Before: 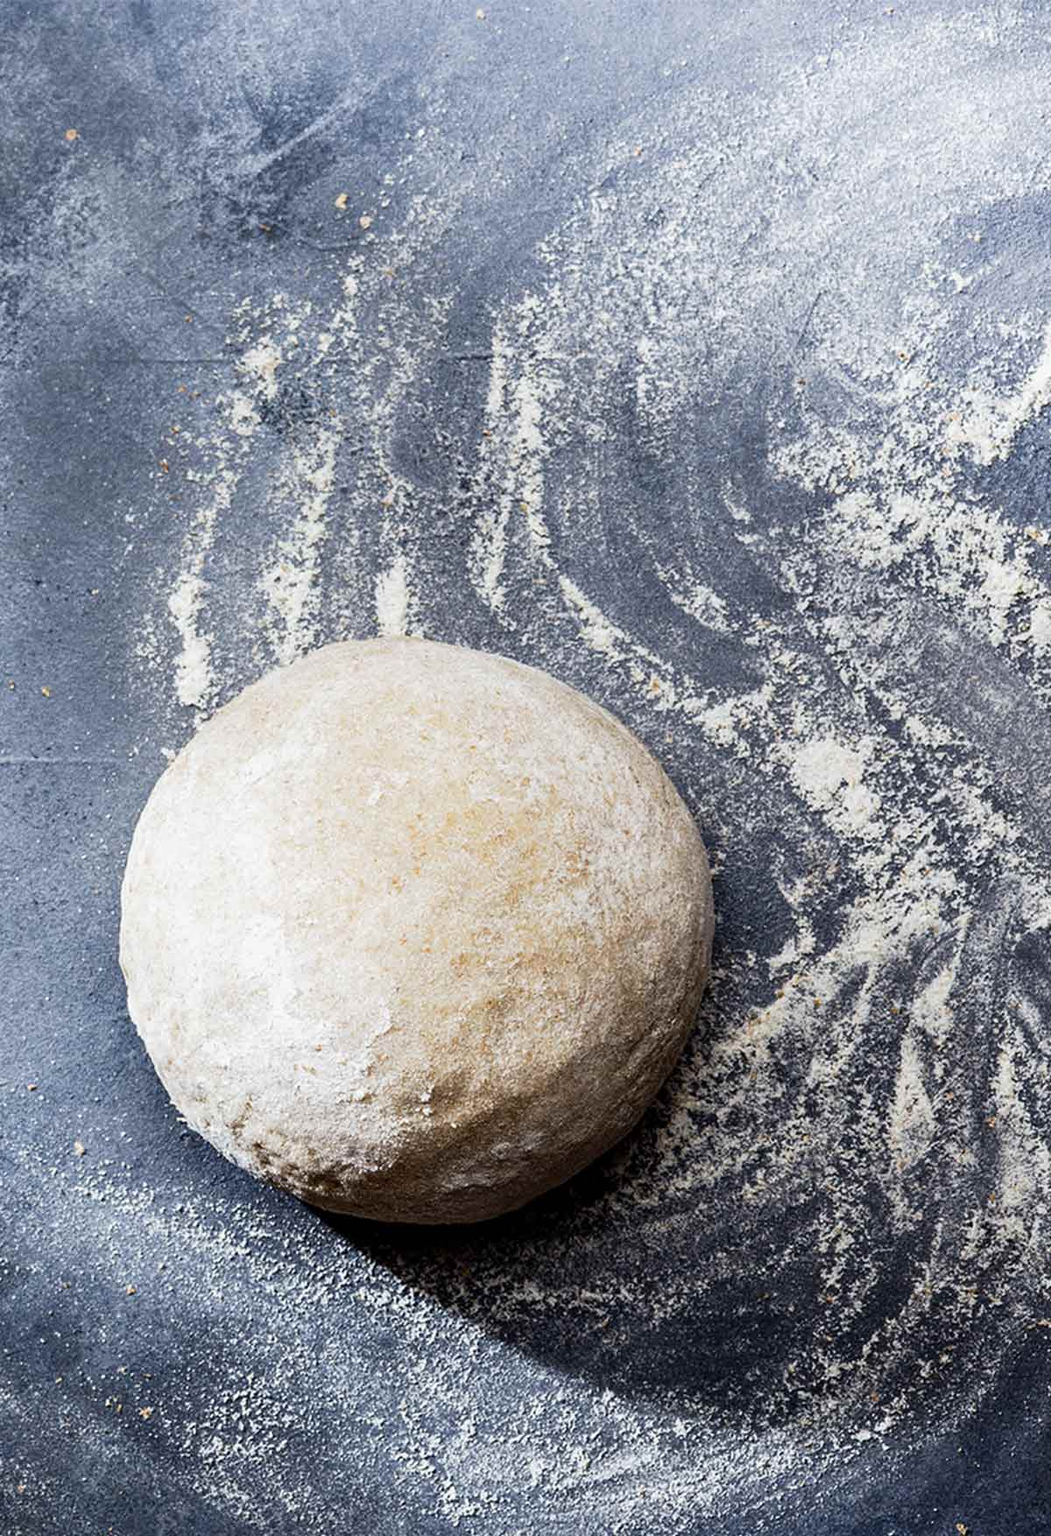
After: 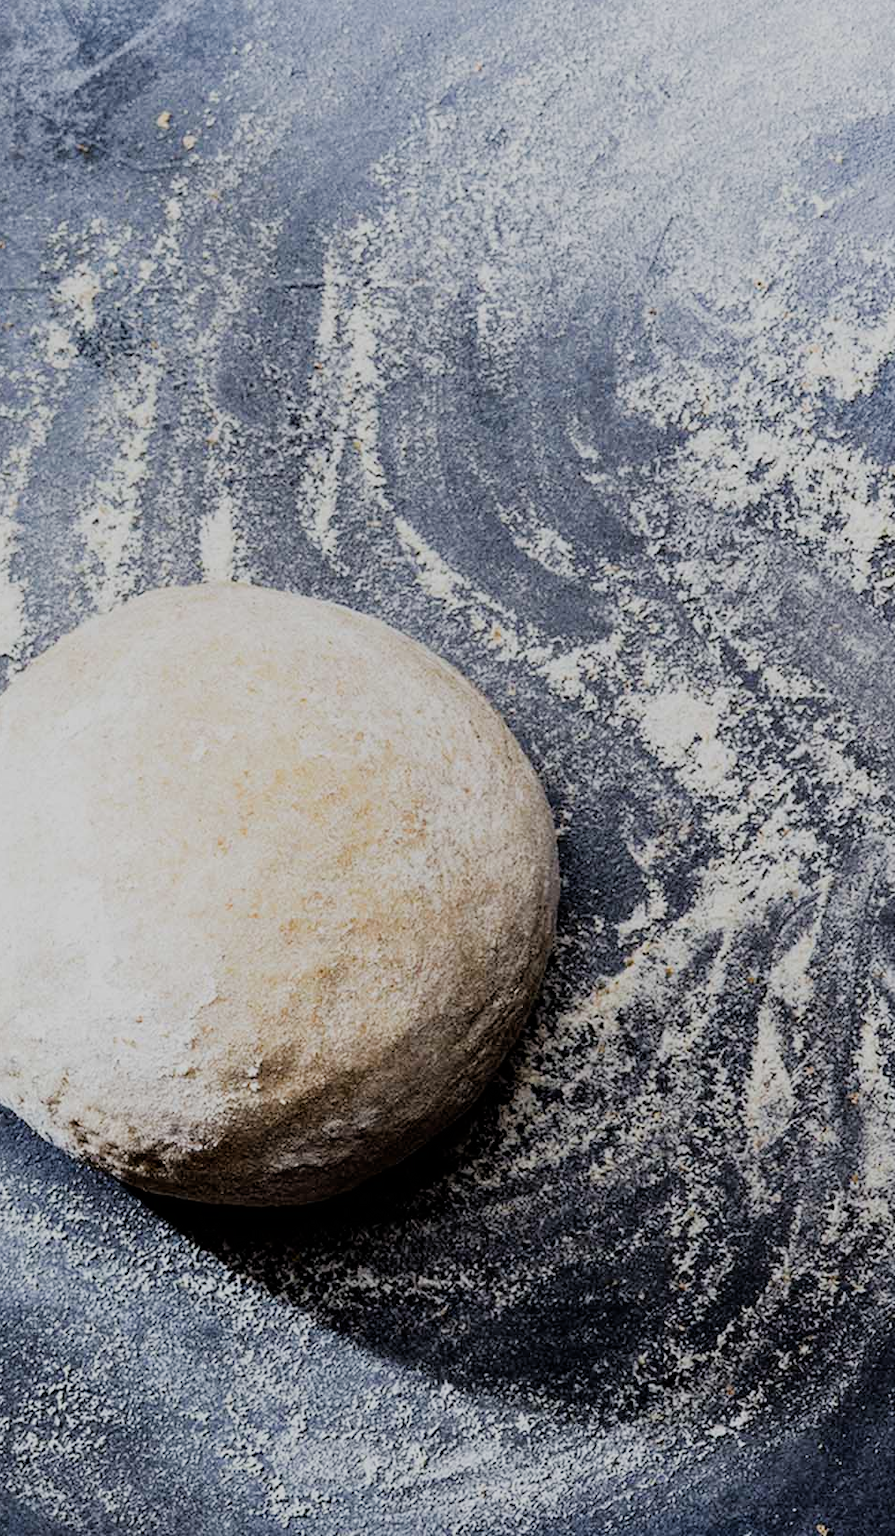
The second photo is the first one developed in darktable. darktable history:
crop and rotate: left 17.875%, top 5.85%, right 1.81%
tone equalizer: on, module defaults
filmic rgb: black relative exposure -7.09 EV, white relative exposure 5.37 EV, threshold 3.06 EV, hardness 3.03, enable highlight reconstruction true
